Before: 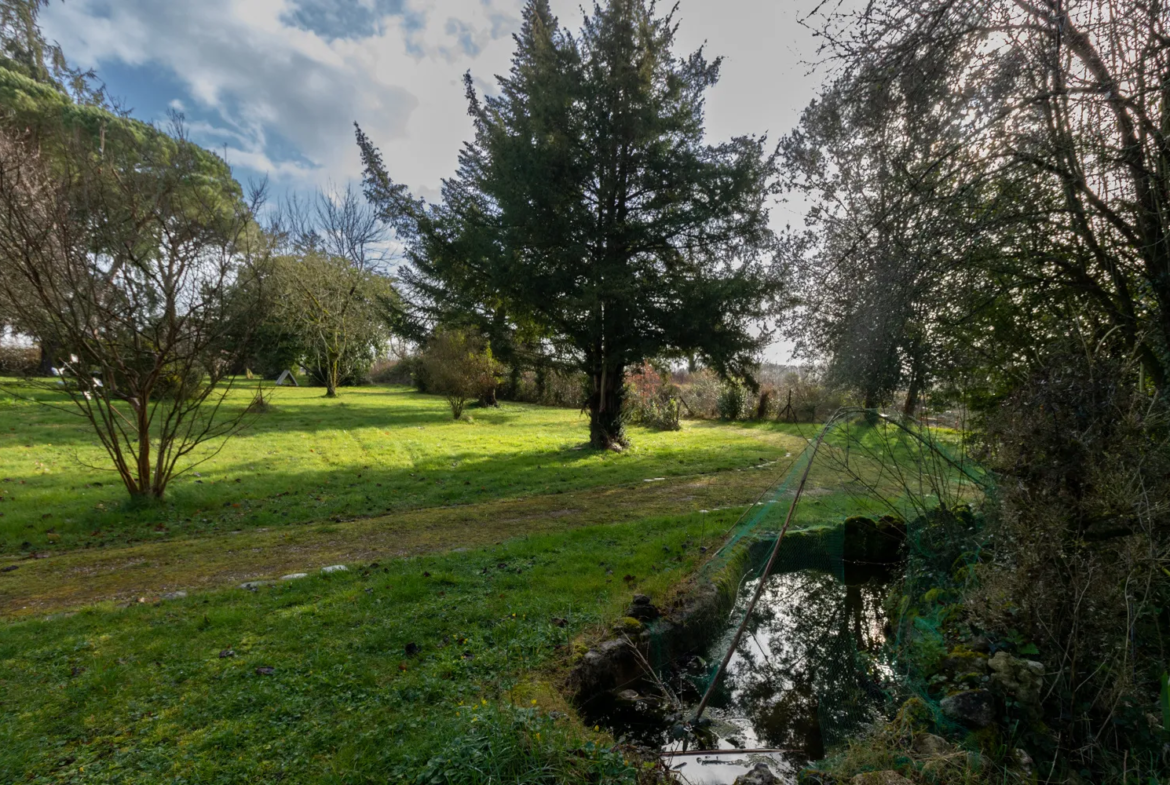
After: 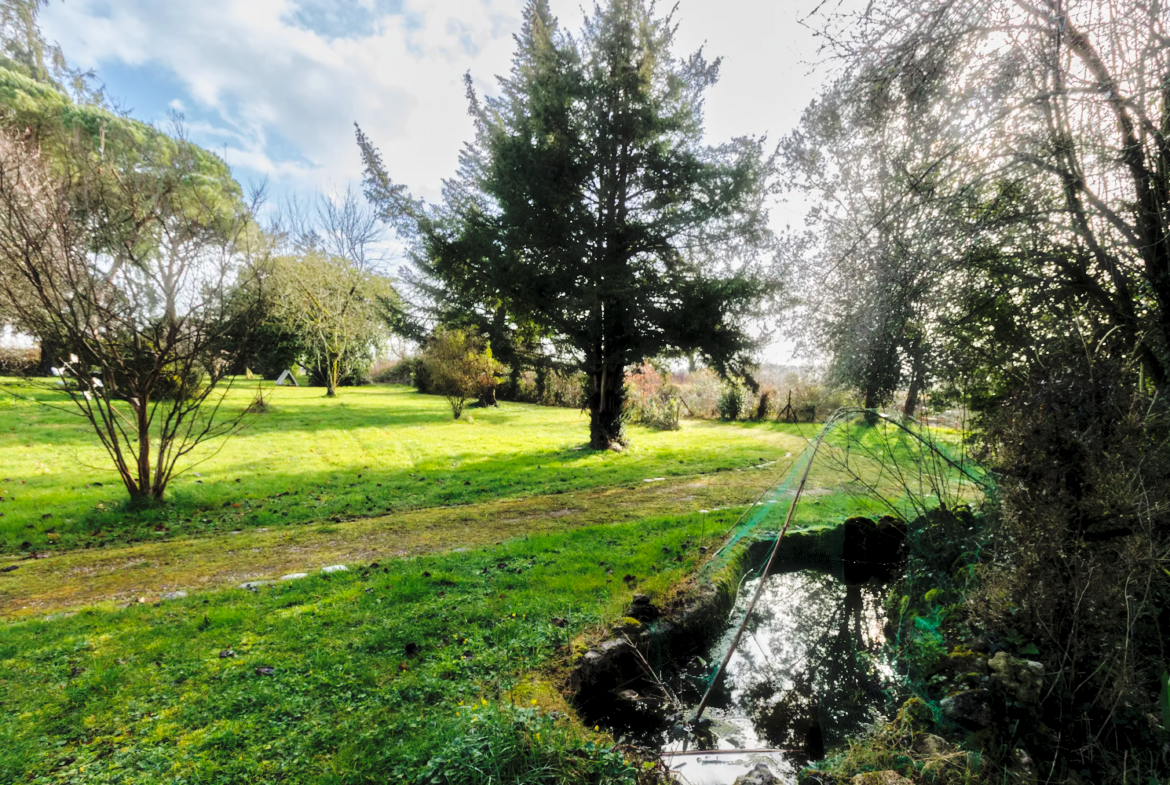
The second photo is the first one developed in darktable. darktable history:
haze removal: strength -0.095, adaptive false
contrast brightness saturation: brightness 0.151
base curve: curves: ch0 [(0, 0) (0.036, 0.025) (0.121, 0.166) (0.206, 0.329) (0.605, 0.79) (1, 1)], preserve colors none
color balance rgb: global offset › luminance -0.424%, perceptual saturation grading › global saturation -0.053%
tone equalizer: -8 EV 0.004 EV, -7 EV -0.022 EV, -6 EV 0.025 EV, -5 EV 0.023 EV, -4 EV 0.311 EV, -3 EV 0.65 EV, -2 EV 0.562 EV, -1 EV 0.212 EV, +0 EV 0.051 EV
